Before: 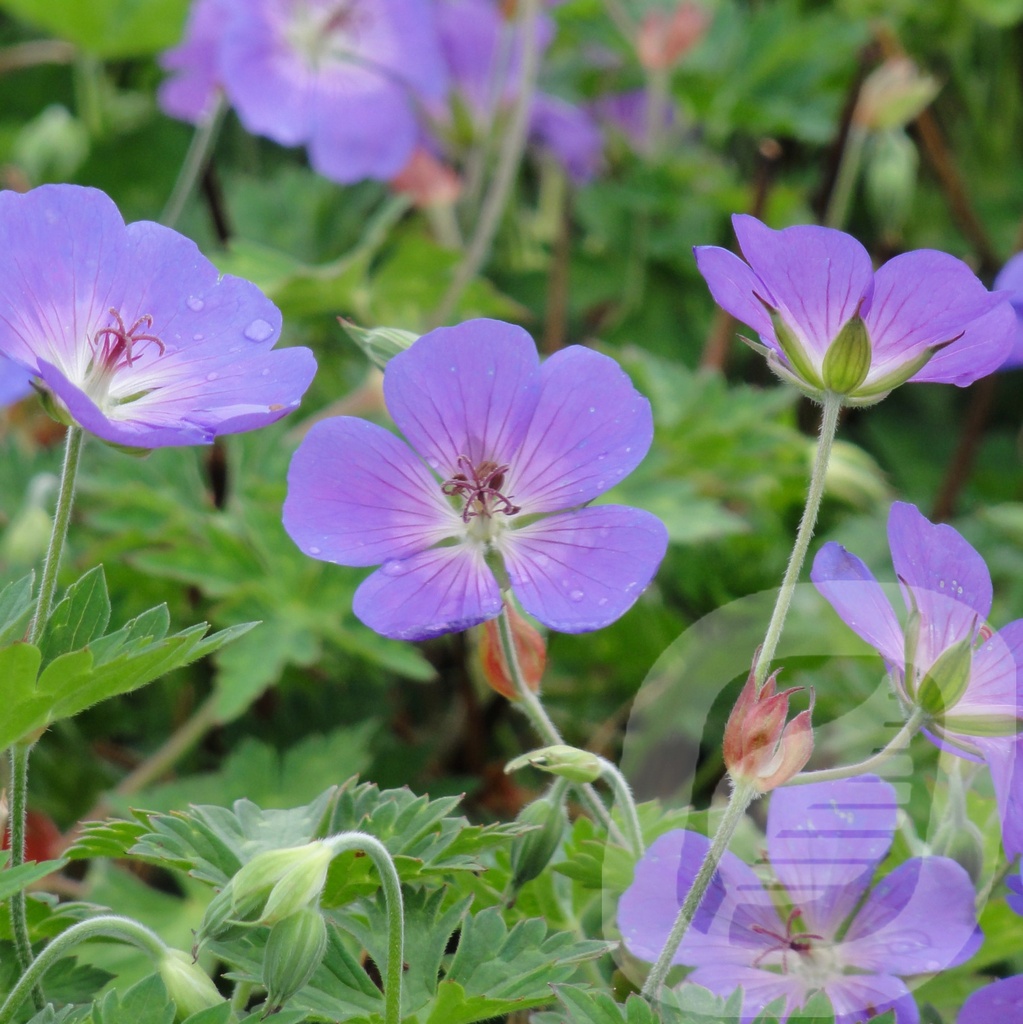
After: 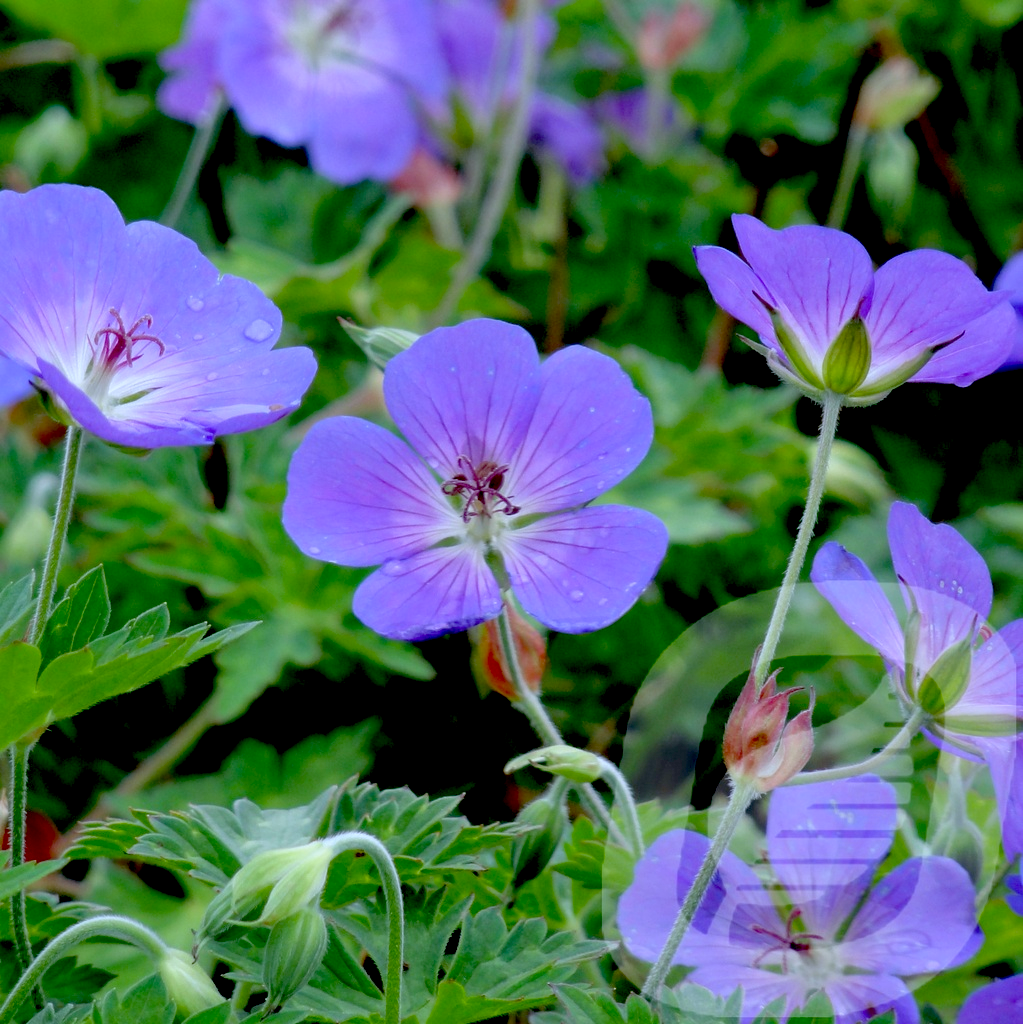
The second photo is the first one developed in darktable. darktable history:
exposure: black level correction 0.056, compensate highlight preservation false
white balance: red 0.931, blue 1.11
